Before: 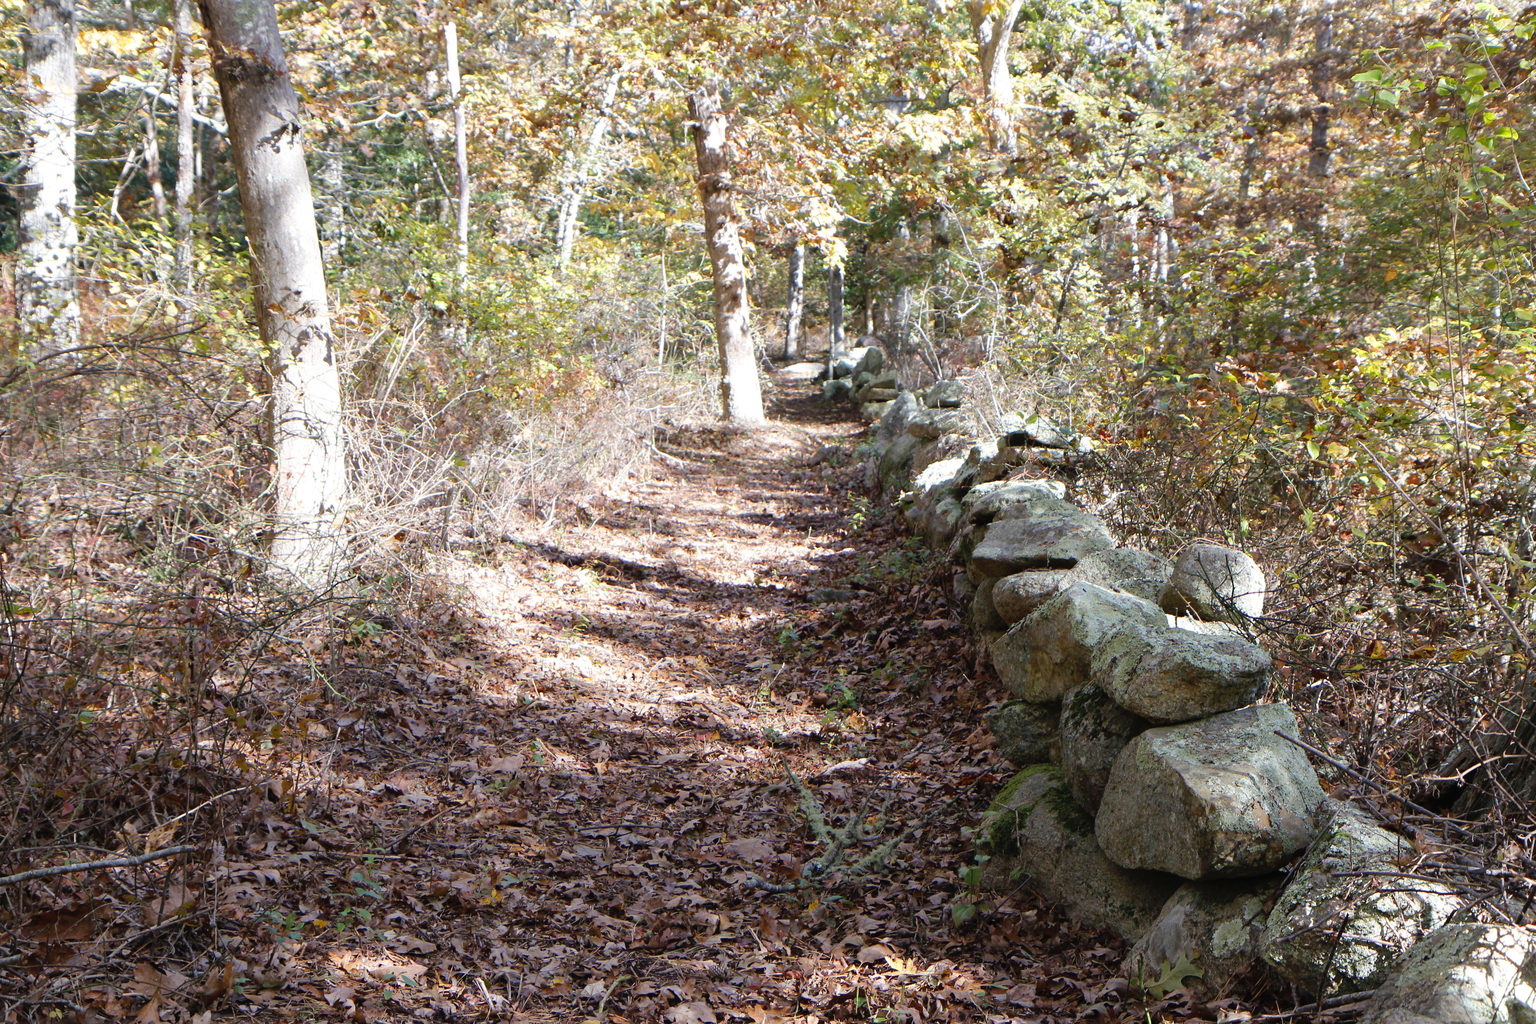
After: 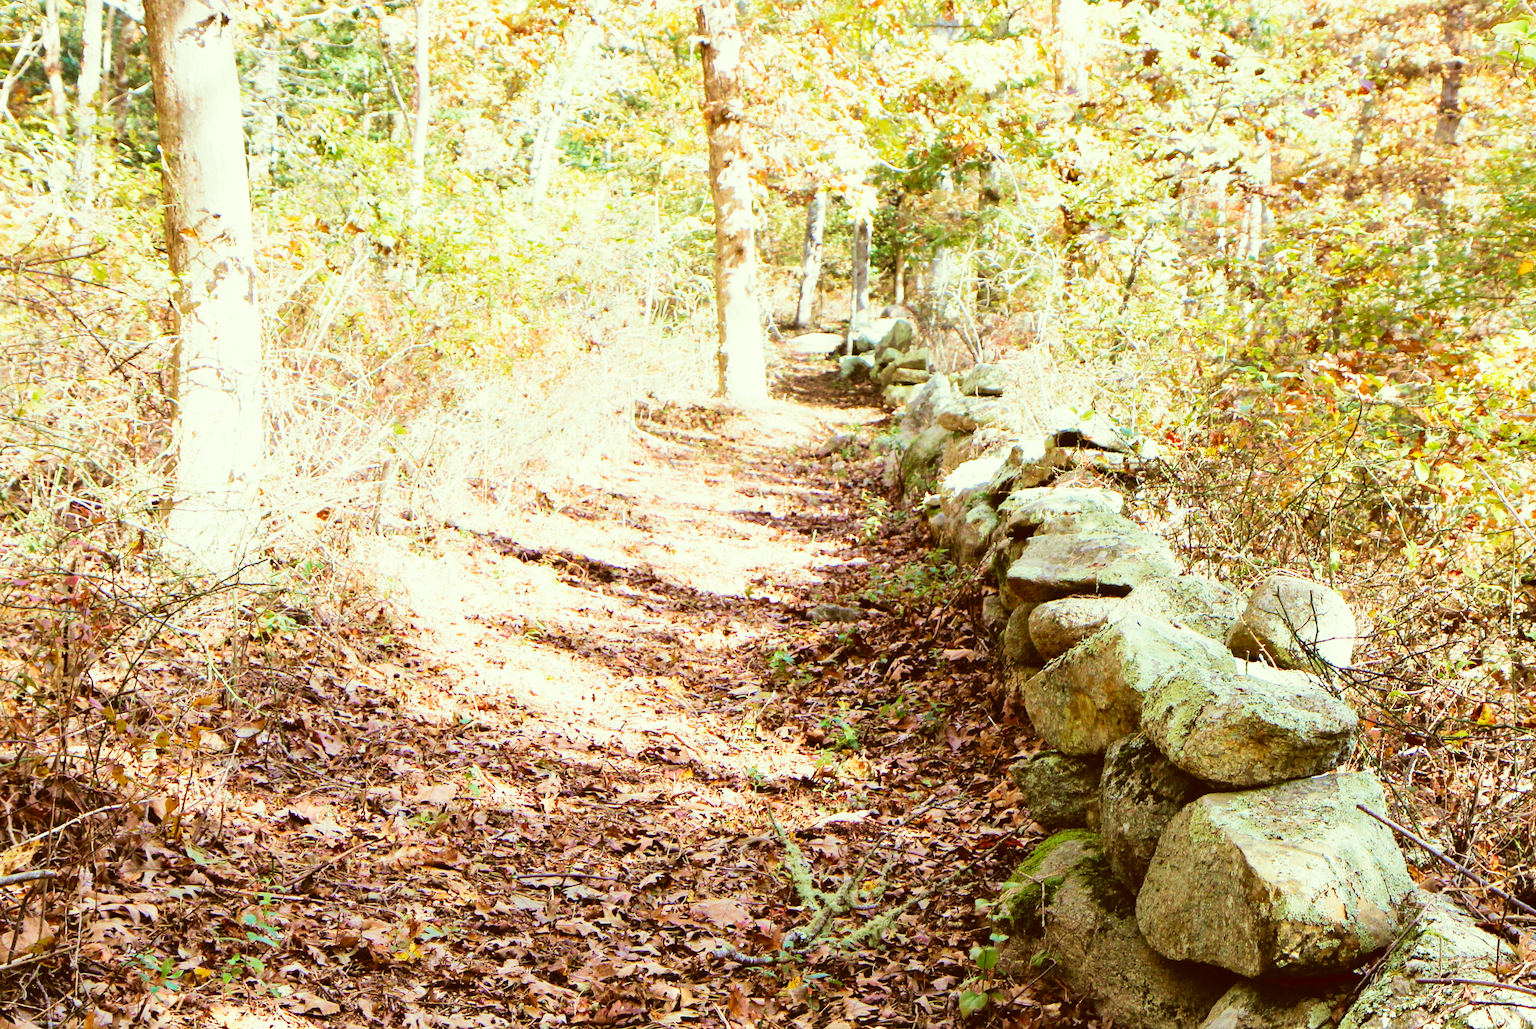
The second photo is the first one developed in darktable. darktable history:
crop and rotate: angle -3.15°, left 5.078%, top 5.198%, right 4.712%, bottom 4.113%
contrast brightness saturation: brightness 0.155
base curve: curves: ch0 [(0, 0) (0, 0.001) (0.001, 0.001) (0.004, 0.002) (0.007, 0.004) (0.015, 0.013) (0.033, 0.045) (0.052, 0.096) (0.075, 0.17) (0.099, 0.241) (0.163, 0.42) (0.219, 0.55) (0.259, 0.616) (0.327, 0.722) (0.365, 0.765) (0.522, 0.873) (0.547, 0.881) (0.689, 0.919) (0.826, 0.952) (1, 1)], preserve colors none
velvia: strength 44.94%
color correction: highlights a* -6, highlights b* 9.2, shadows a* 10.73, shadows b* 23.84
